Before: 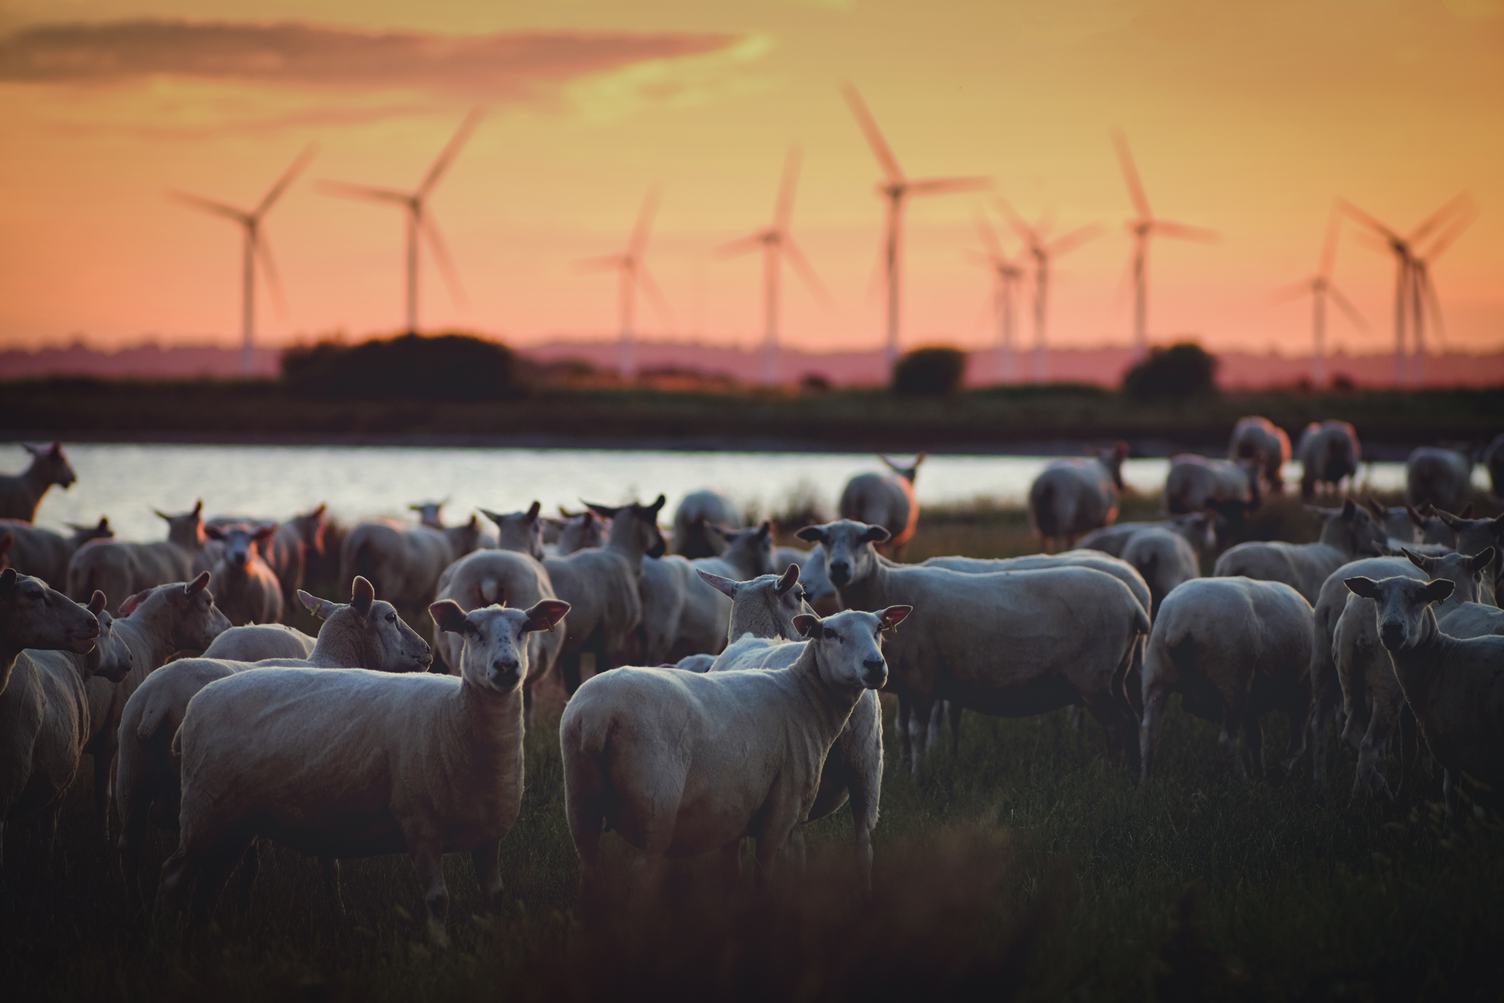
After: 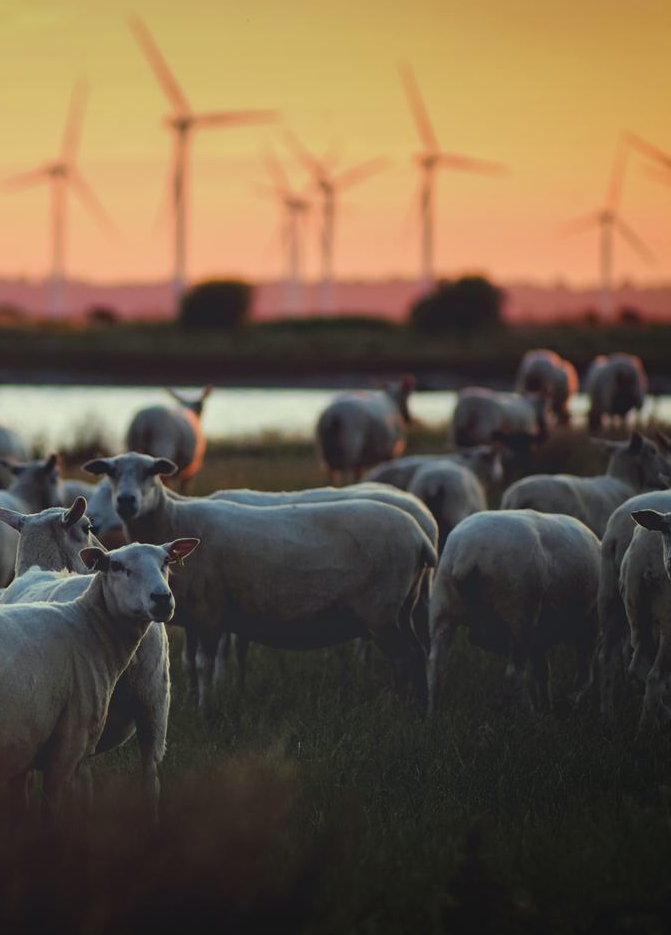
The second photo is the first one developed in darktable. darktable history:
crop: left 47.414%, top 6.73%, right 7.936%
color correction: highlights a* -4.36, highlights b* 6.54
